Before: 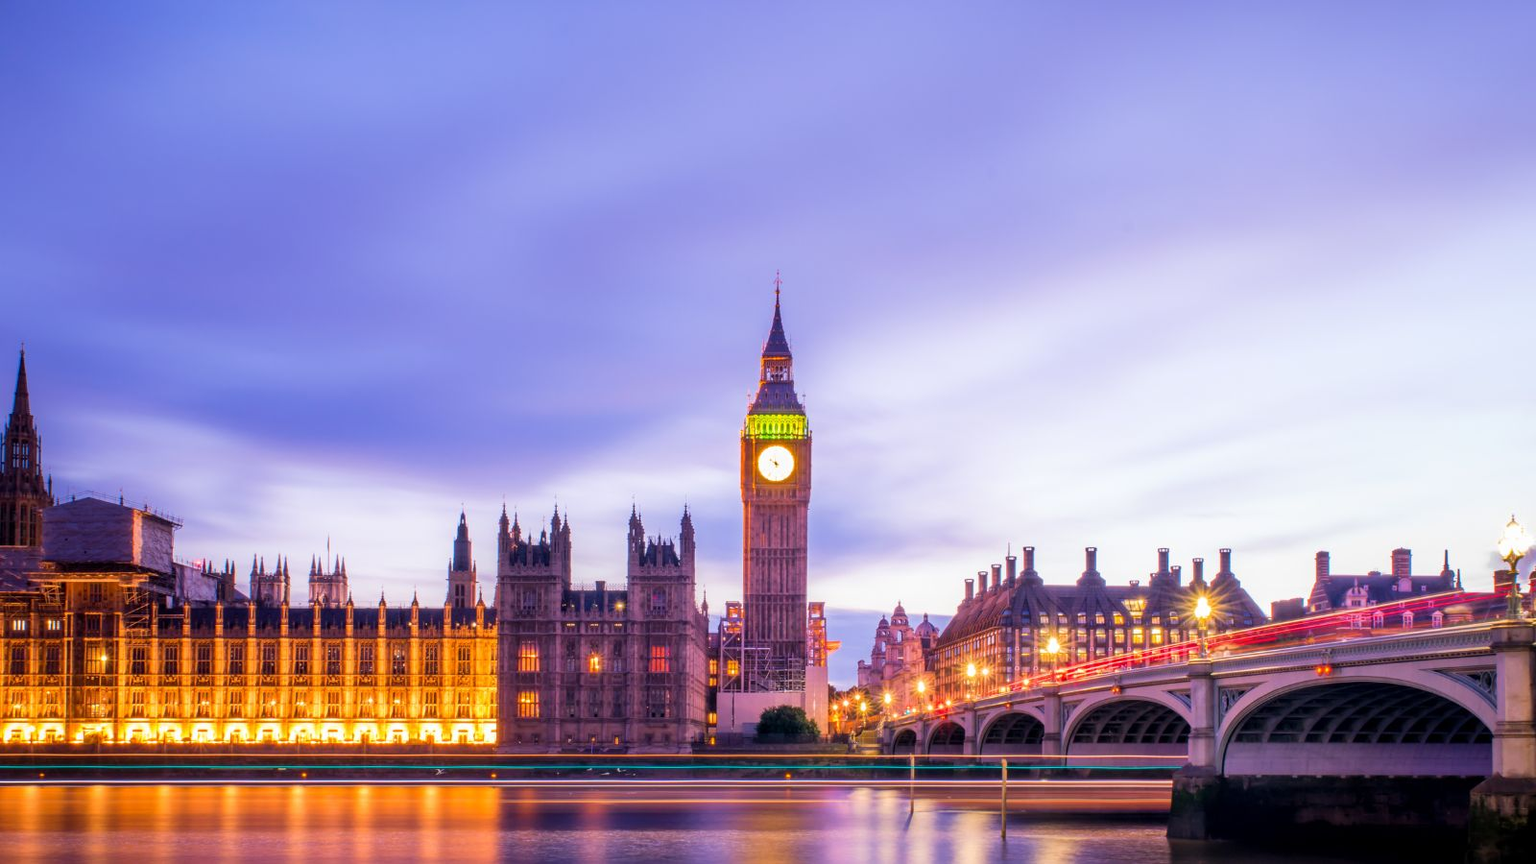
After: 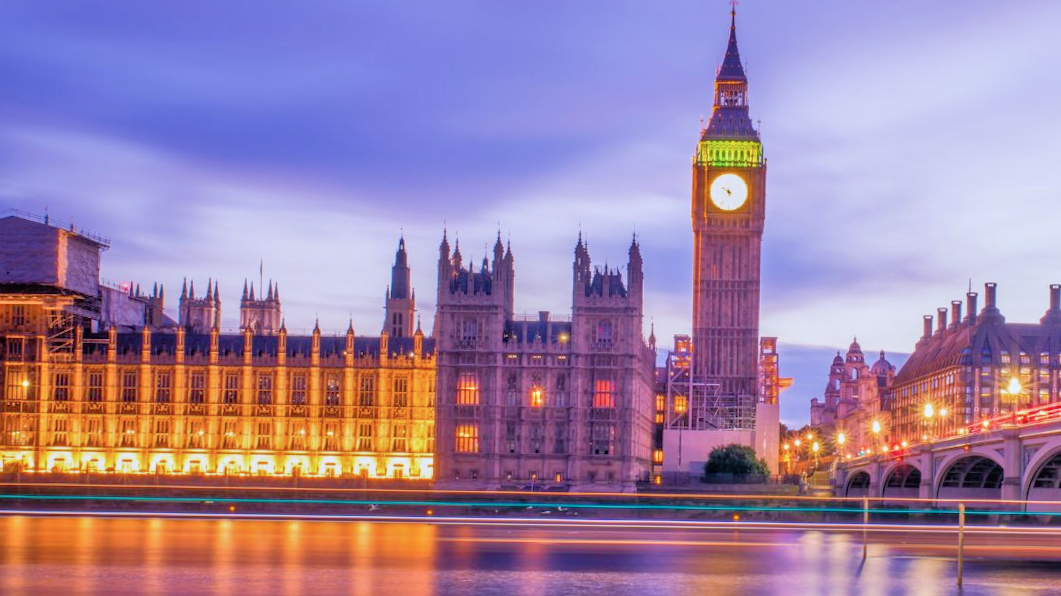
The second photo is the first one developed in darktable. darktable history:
exposure: exposure -0.265 EV, compensate exposure bias true, compensate highlight preservation false
local contrast: detail 109%
color calibration: illuminant as shot in camera, x 0.358, y 0.373, temperature 4628.91 K, gamut compression 1.7
tone equalizer: -7 EV 0.152 EV, -6 EV 0.596 EV, -5 EV 1.15 EV, -4 EV 1.33 EV, -3 EV 1.16 EV, -2 EV 0.6 EV, -1 EV 0.147 EV
color correction: highlights b* 0.021
crop and rotate: angle -0.915°, left 3.725%, top 31.862%, right 28.072%
